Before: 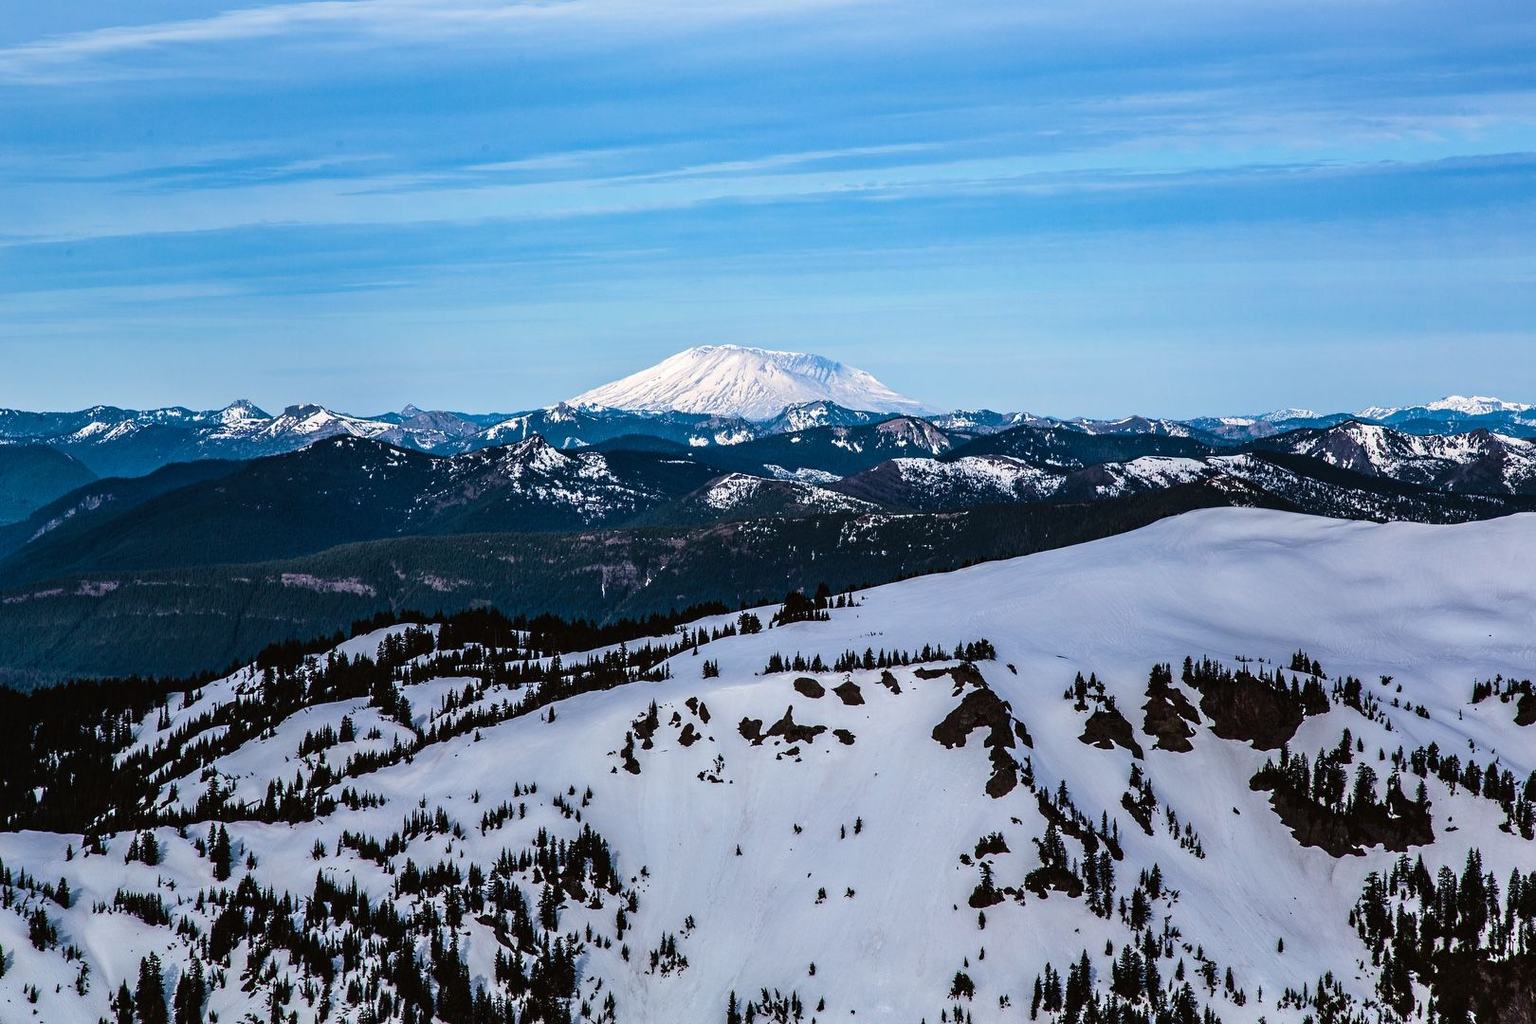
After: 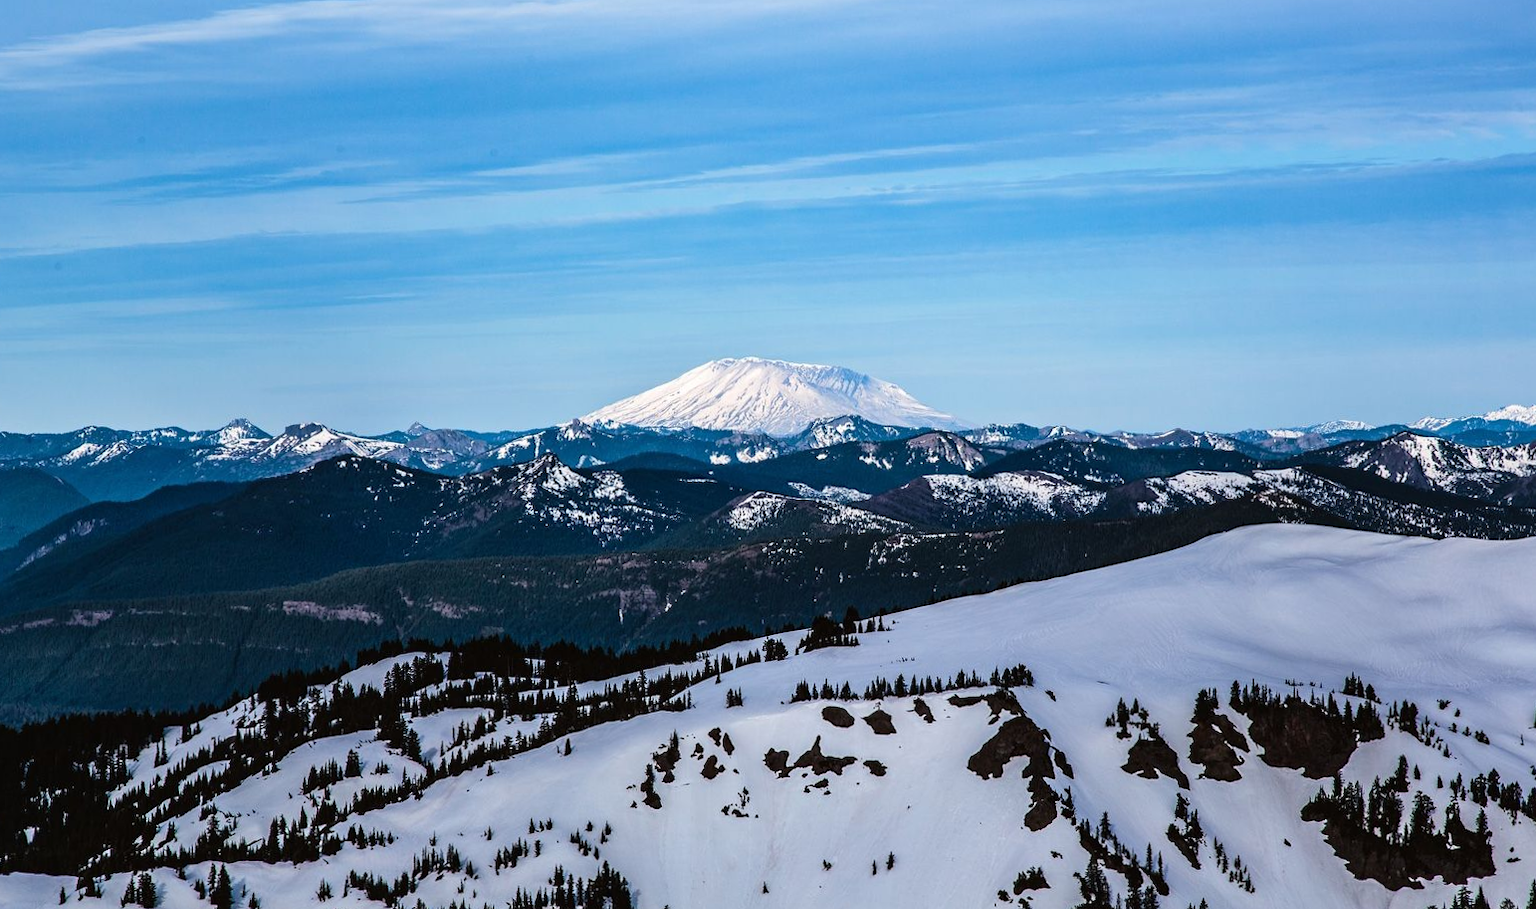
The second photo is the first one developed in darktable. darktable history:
crop and rotate: angle 0.43°, left 0.28%, right 3.384%, bottom 14.327%
